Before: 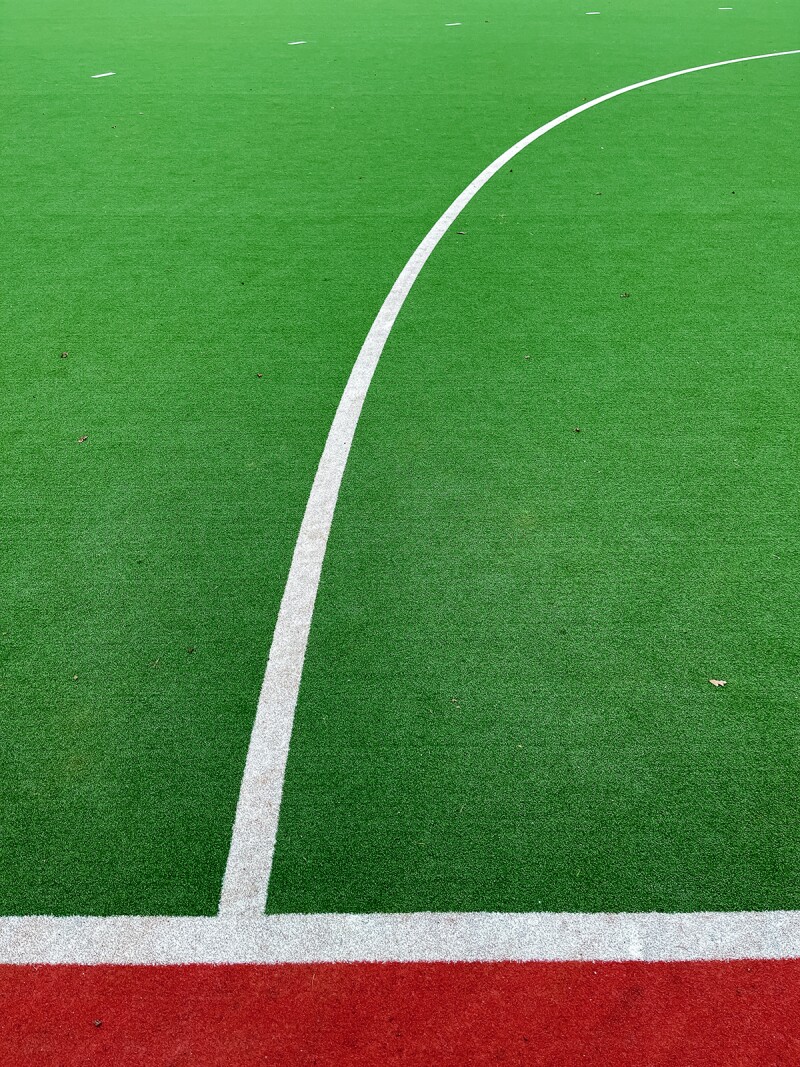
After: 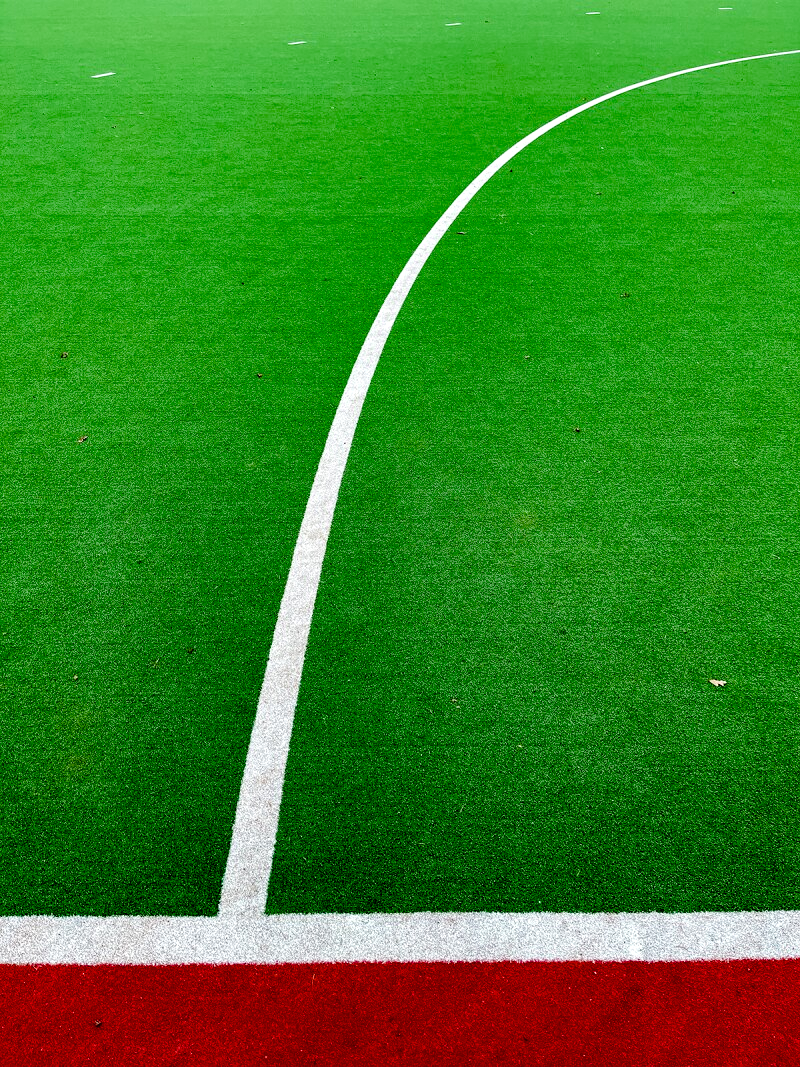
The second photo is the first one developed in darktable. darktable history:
exposure: black level correction 0.025, exposure 0.182 EV, compensate highlight preservation false
color balance rgb: perceptual saturation grading › global saturation 20%, perceptual saturation grading › highlights -25%, perceptual saturation grading › shadows 50%
